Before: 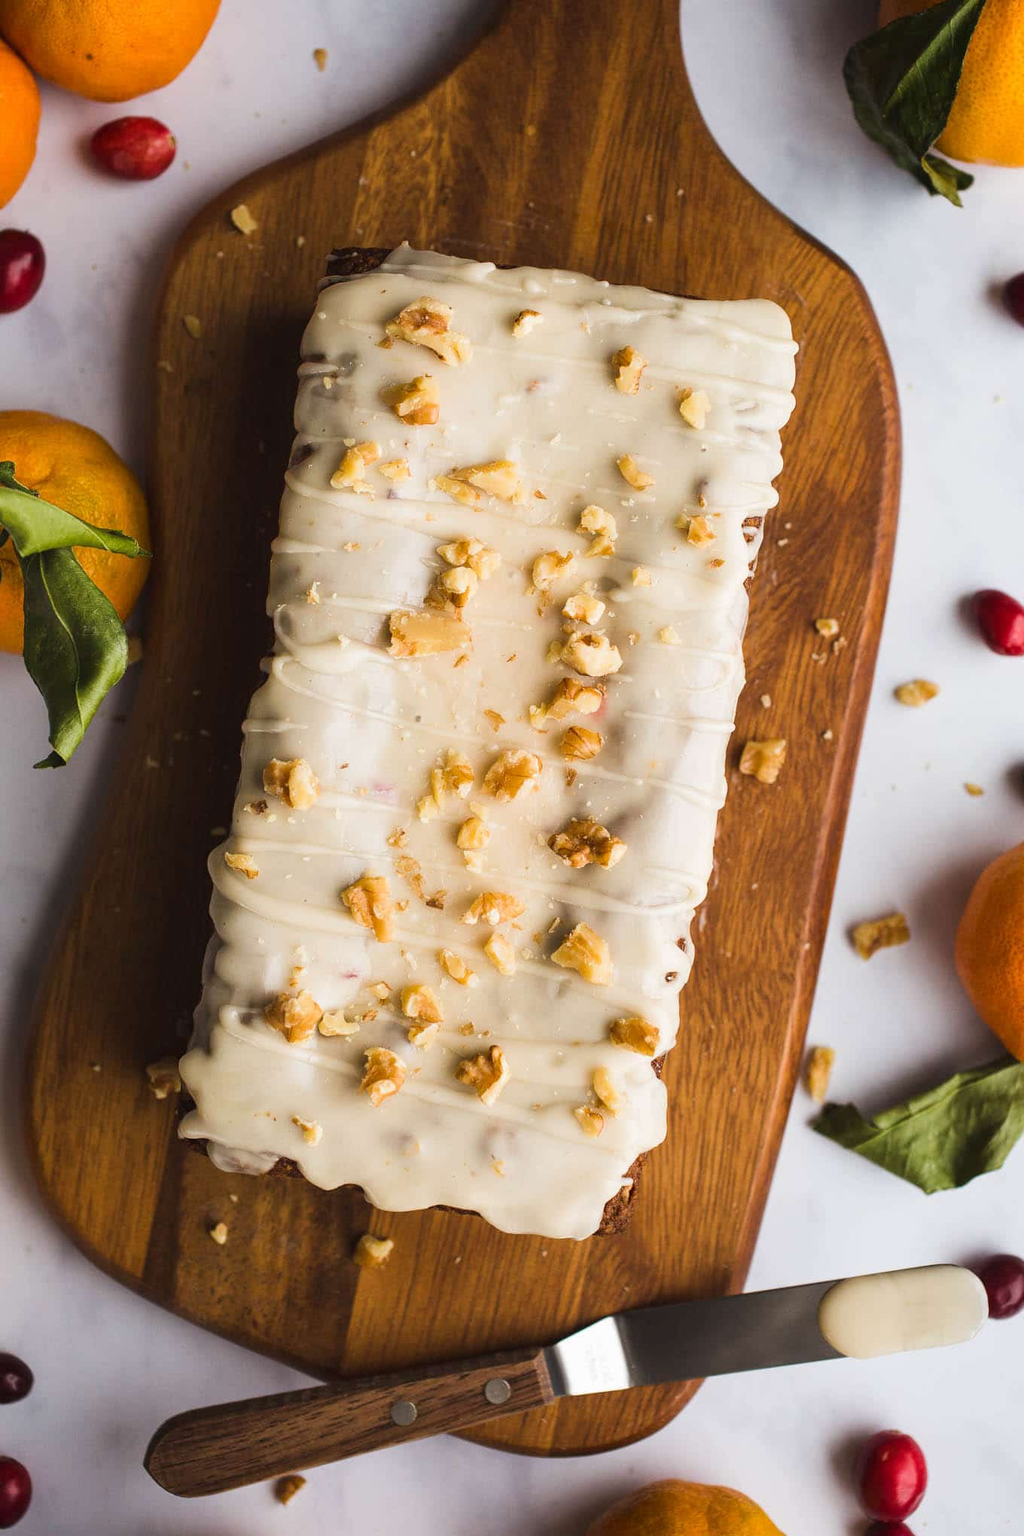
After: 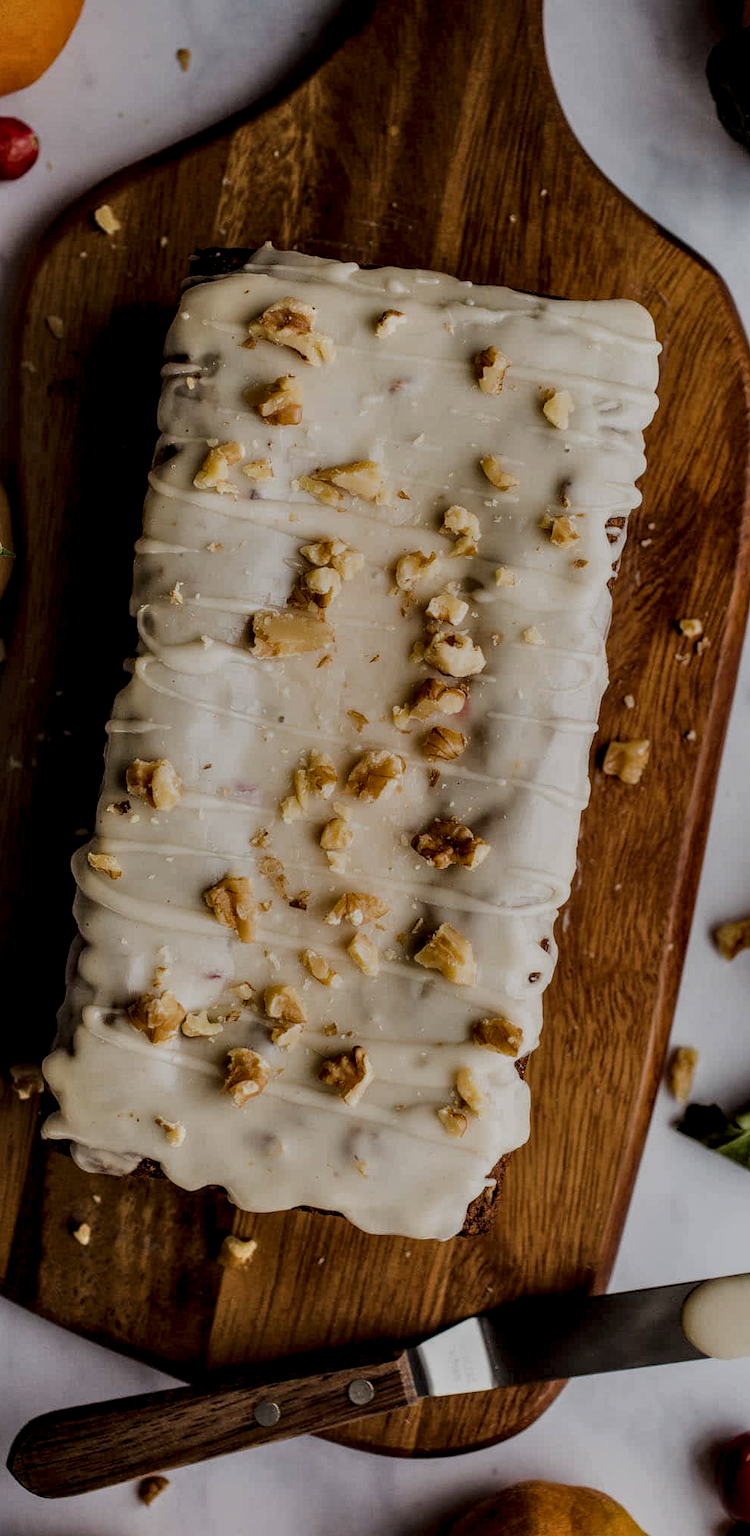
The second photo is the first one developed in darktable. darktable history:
local contrast: highlights 19%, detail 186%
exposure: black level correction 0, exposure 0.7 EV, compensate exposure bias true, compensate highlight preservation false
crop: left 13.443%, right 13.31%
tone equalizer: -8 EV -2 EV, -7 EV -2 EV, -6 EV -2 EV, -5 EV -2 EV, -4 EV -2 EV, -3 EV -2 EV, -2 EV -2 EV, -1 EV -1.63 EV, +0 EV -2 EV
